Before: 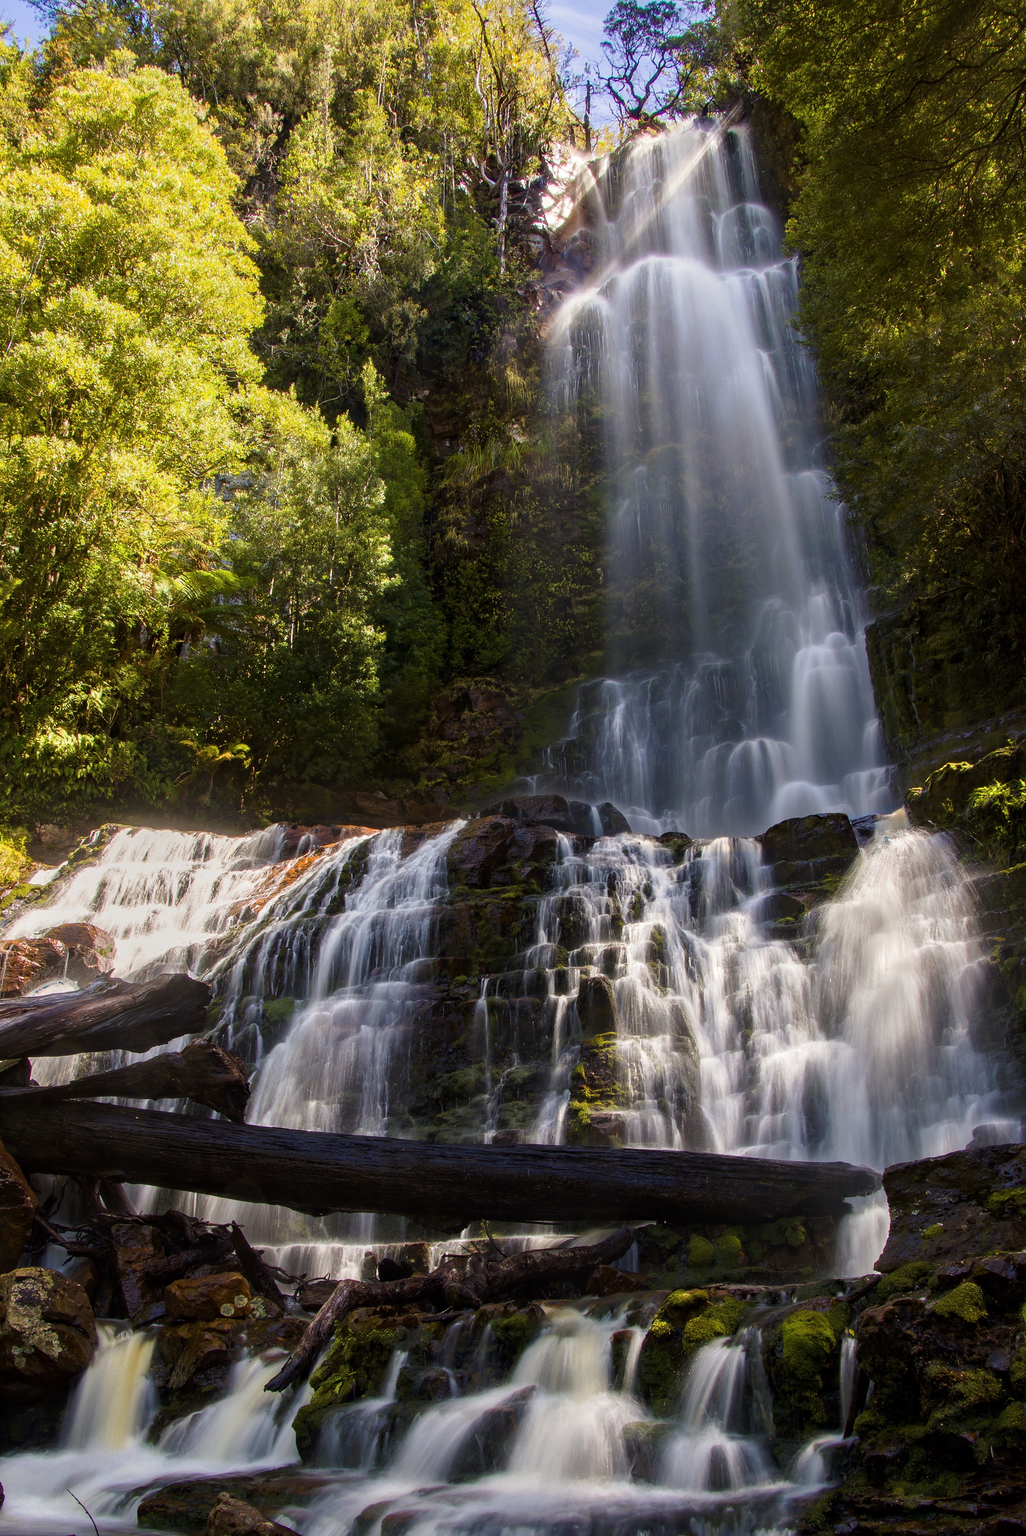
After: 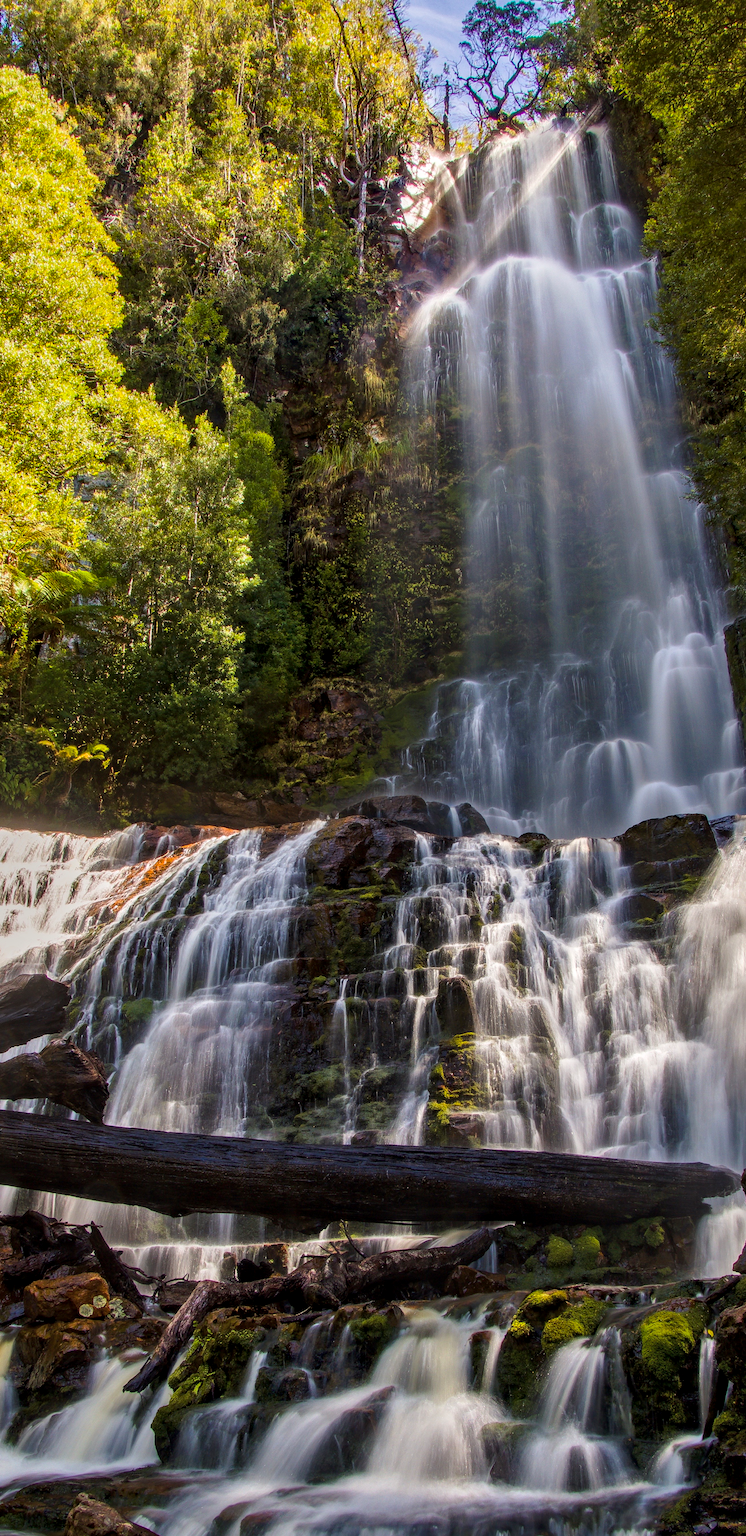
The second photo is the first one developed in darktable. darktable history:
local contrast: on, module defaults
shadows and highlights: shadows 43.76, white point adjustment -1.57, soften with gaussian
crop: left 13.807%, top 0%, right 13.448%
